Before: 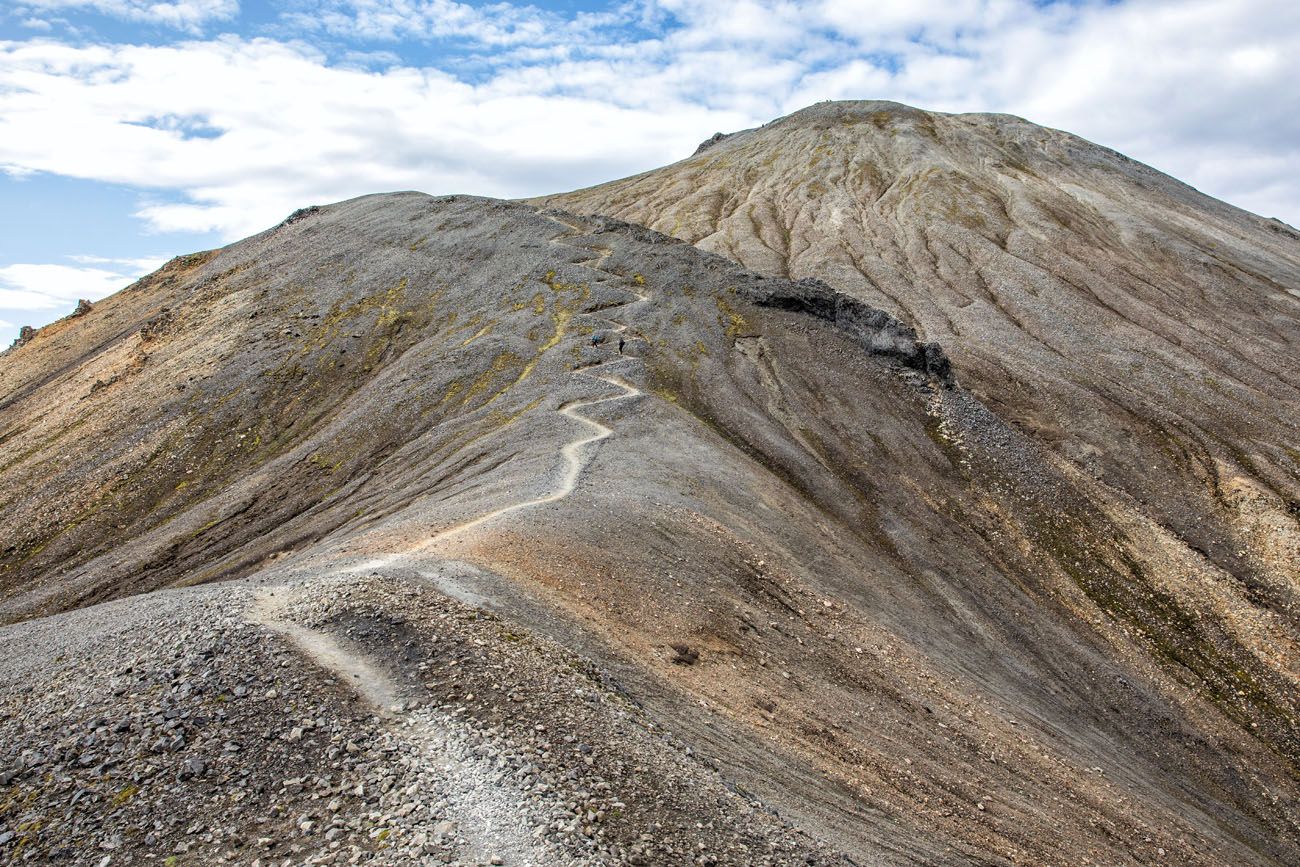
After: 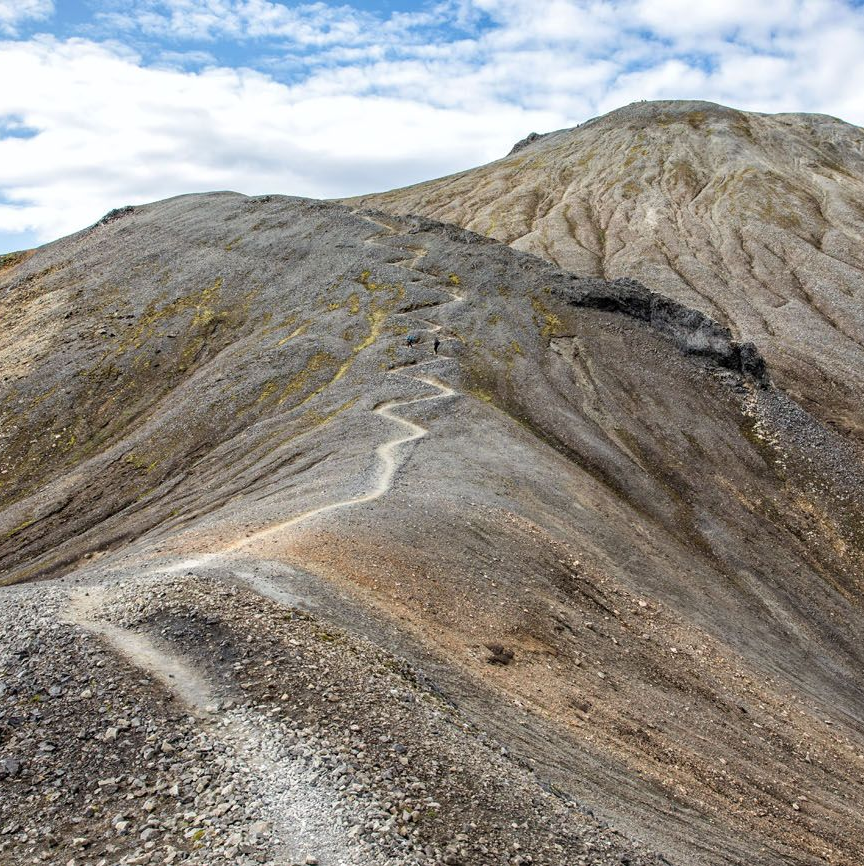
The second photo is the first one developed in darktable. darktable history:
crop and rotate: left 14.291%, right 19.186%
